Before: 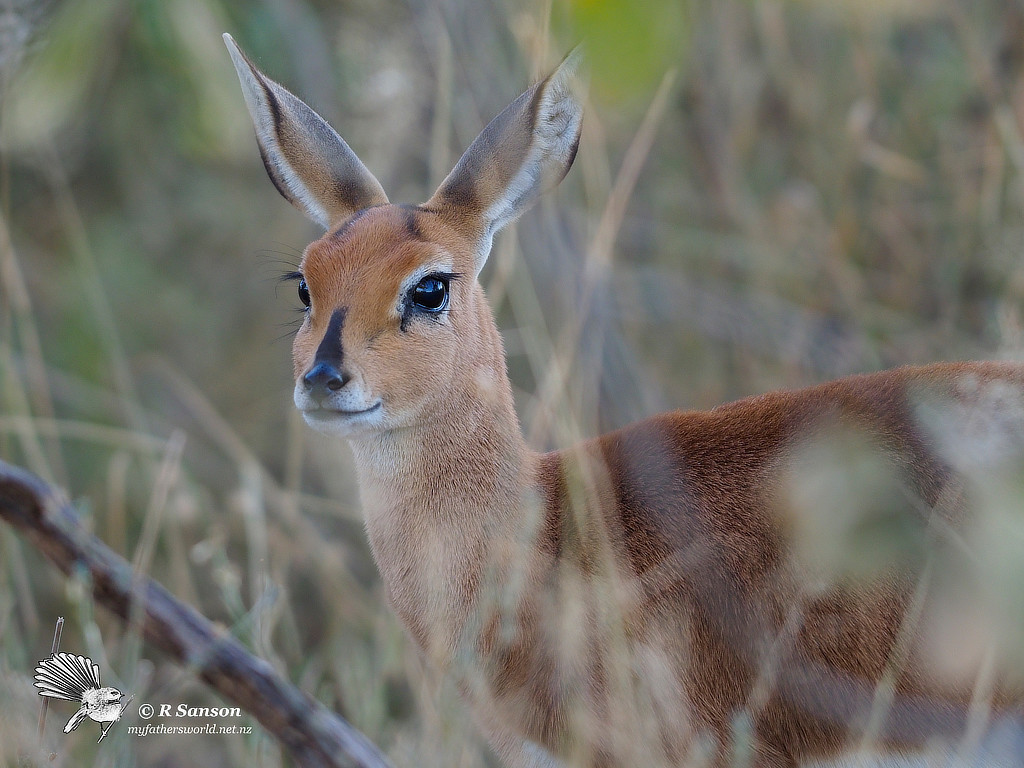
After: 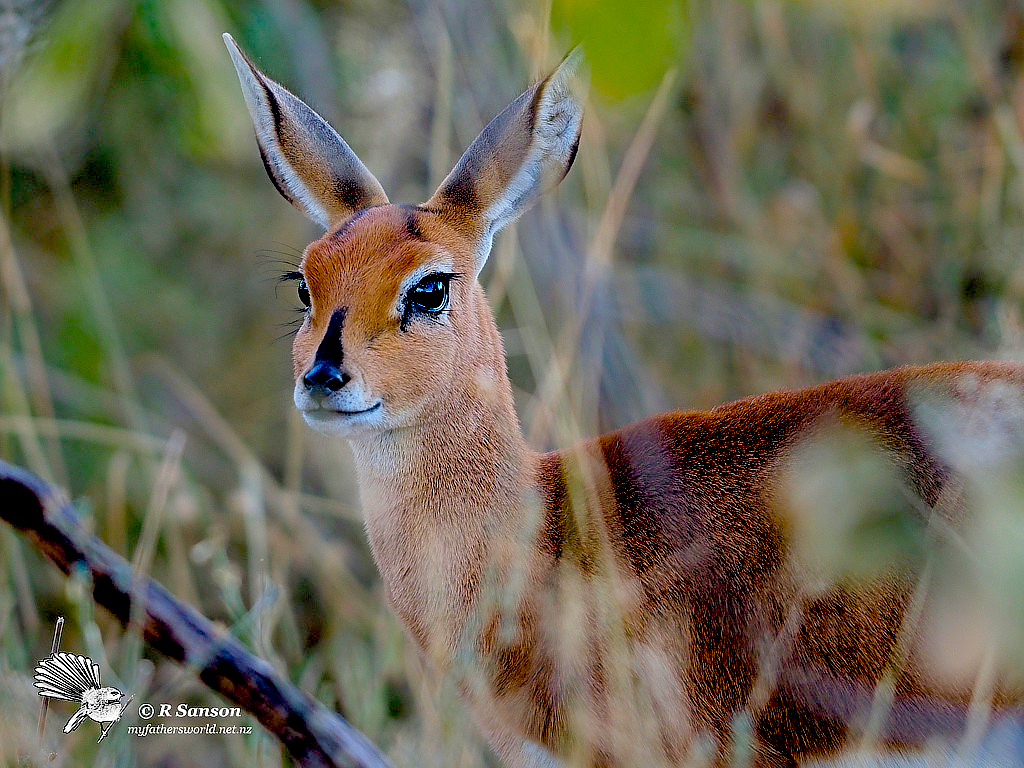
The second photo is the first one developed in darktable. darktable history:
color balance rgb: perceptual saturation grading › global saturation 20%, global vibrance 20%
sharpen: on, module defaults
contrast brightness saturation: contrast 0.07, brightness 0.08, saturation 0.18
exposure: black level correction 0.056, exposure -0.039 EV, compensate highlight preservation false
